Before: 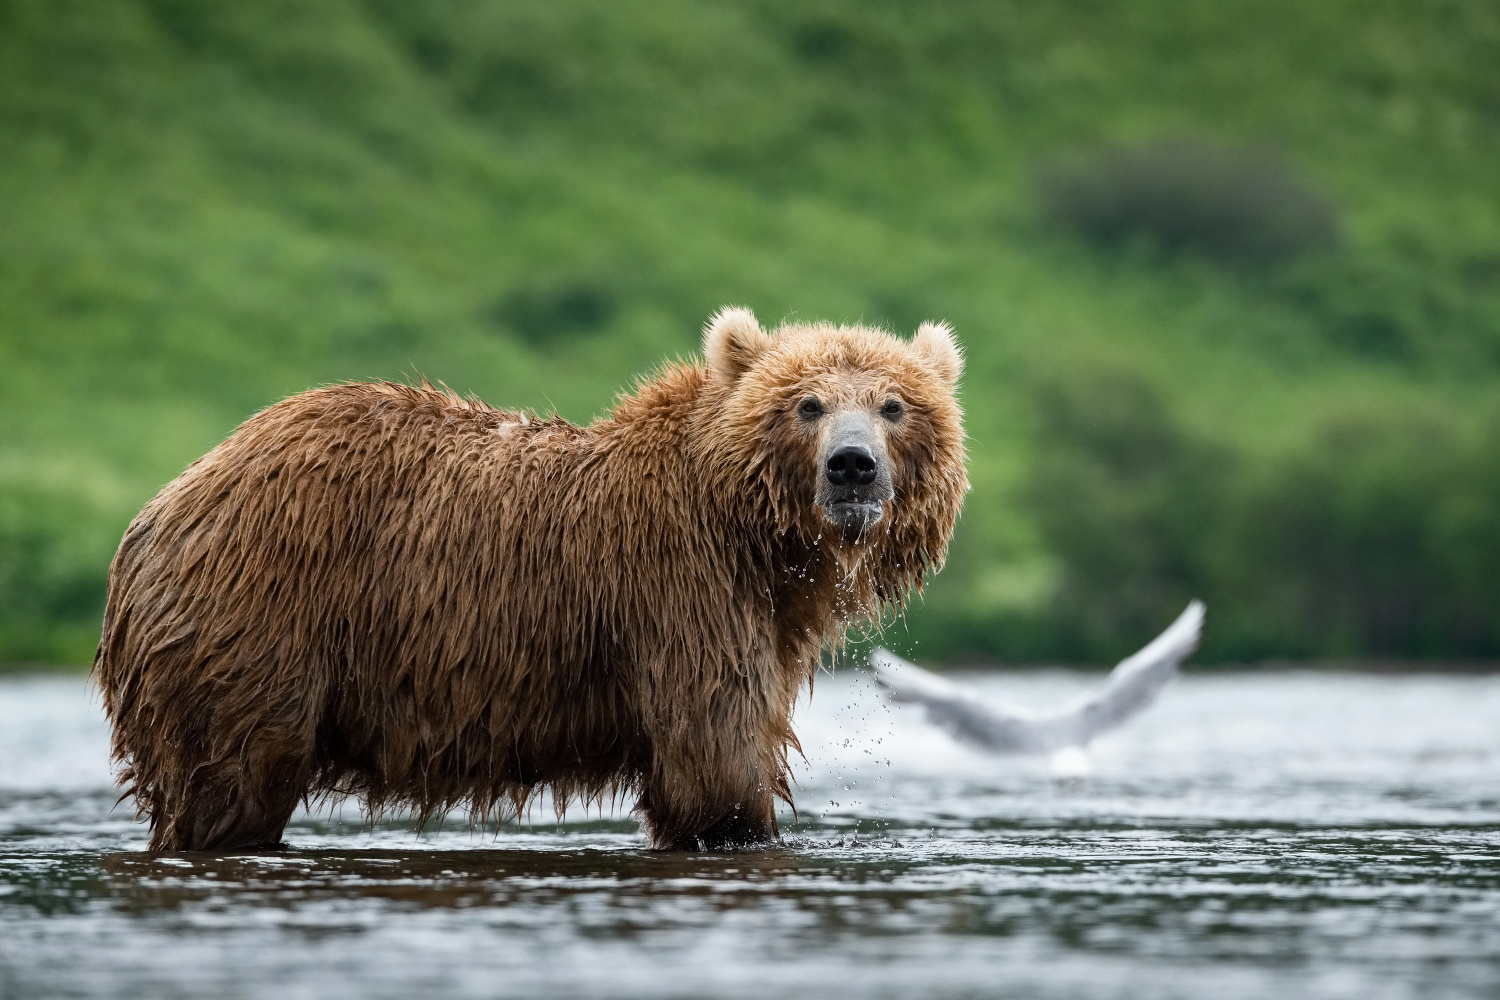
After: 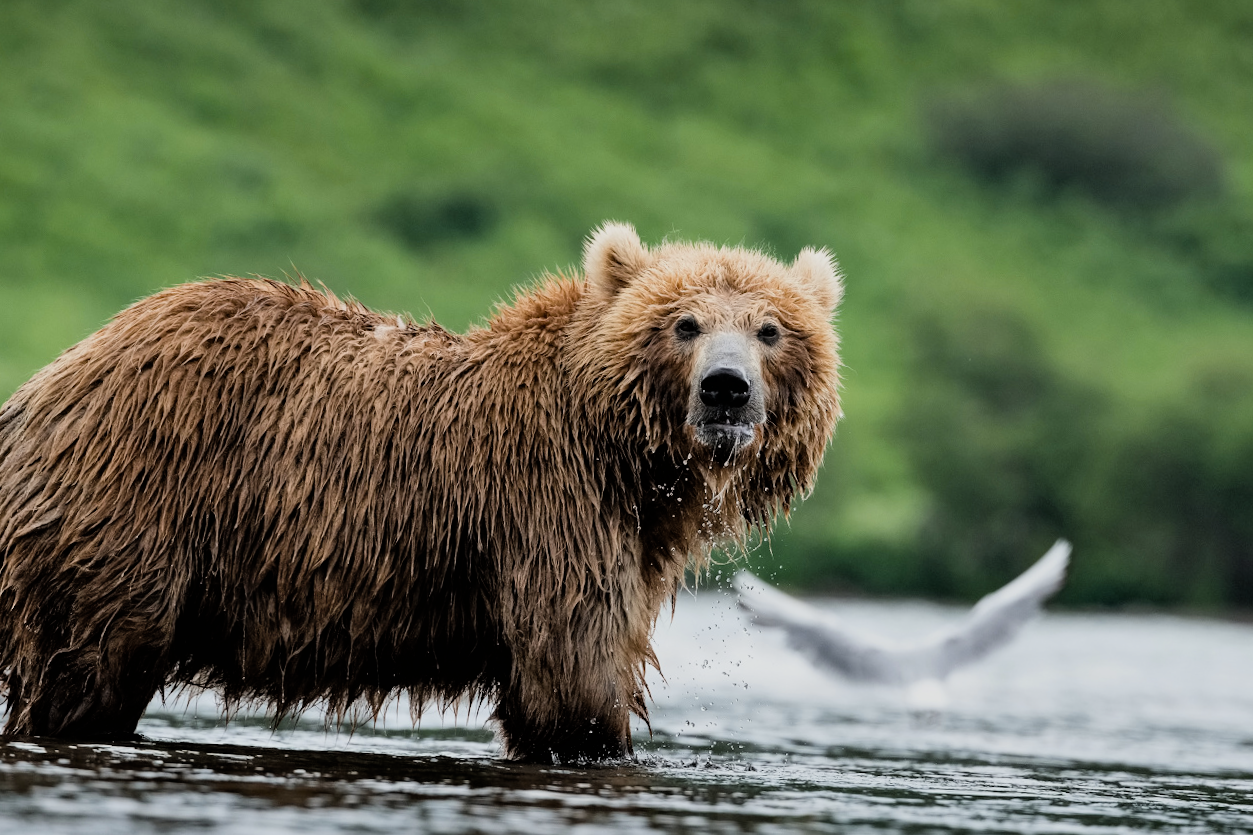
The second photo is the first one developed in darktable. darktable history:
filmic rgb: black relative exposure -8.01 EV, white relative exposure 4.05 EV, threshold 2.95 EV, hardness 4.16, latitude 49.66%, contrast 1.101, enable highlight reconstruction true
crop and rotate: angle -3.06°, left 5.286%, top 5.192%, right 4.608%, bottom 4.728%
shadows and highlights: shadows 52.67, soften with gaussian
